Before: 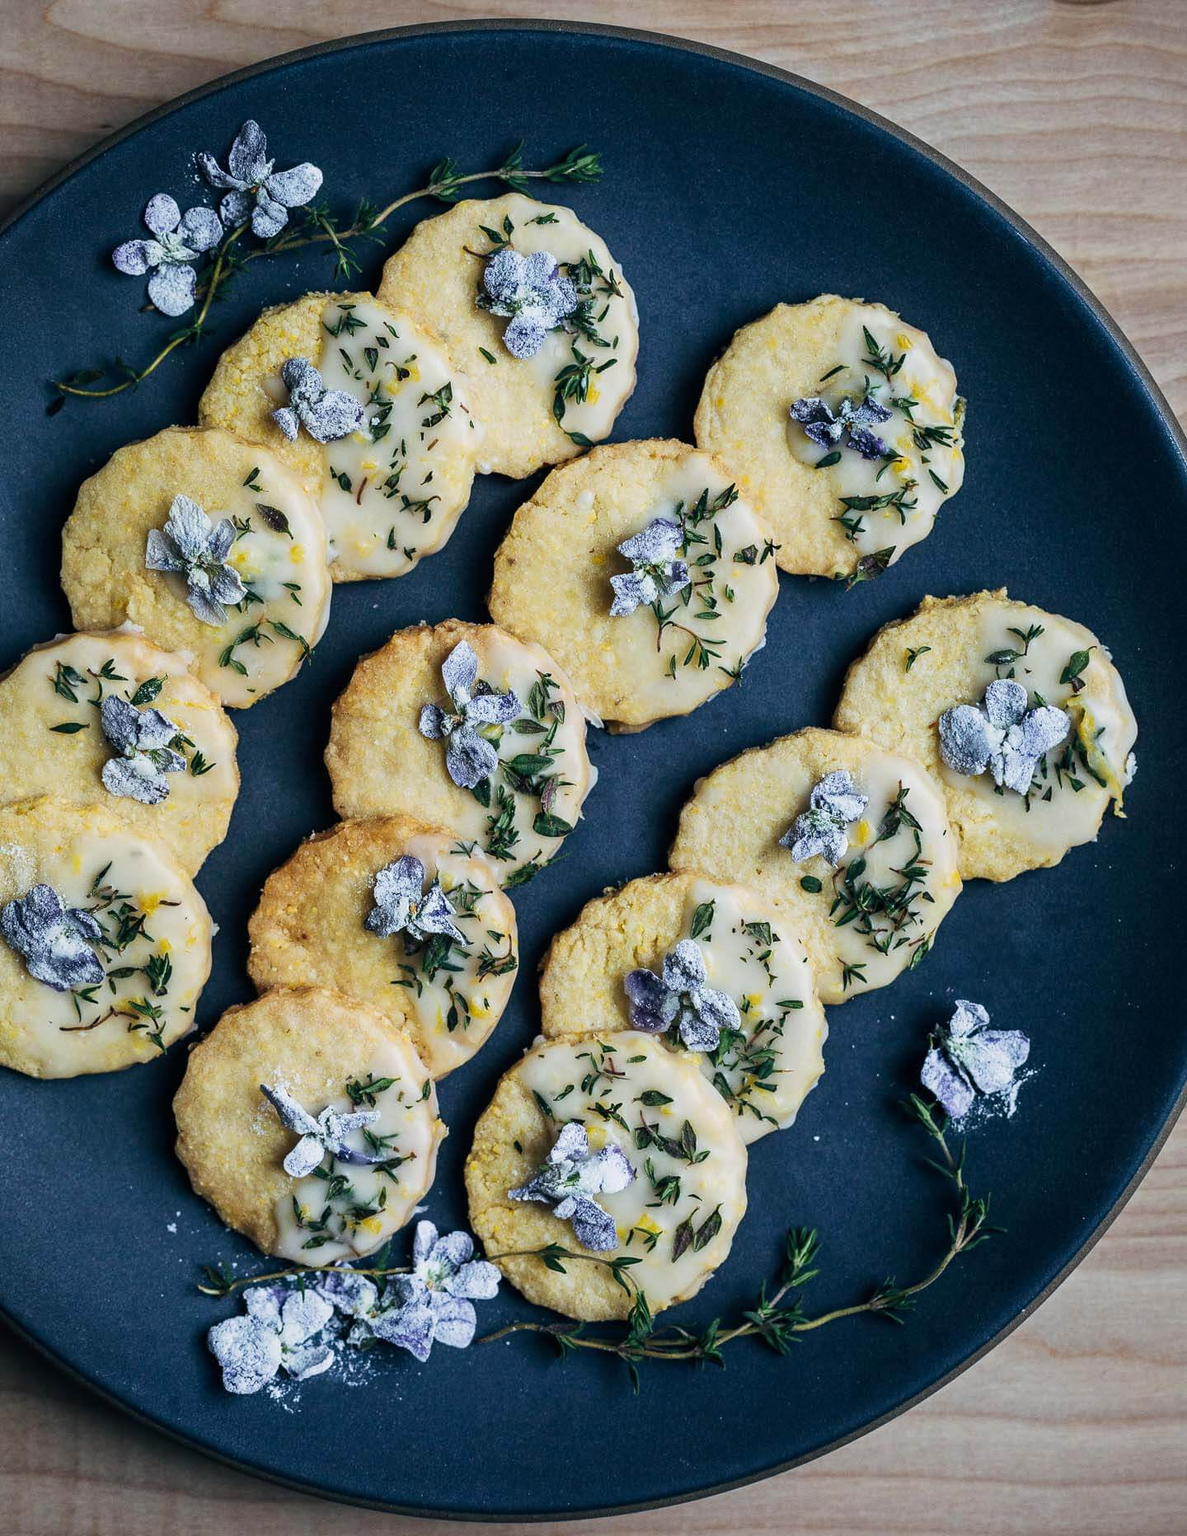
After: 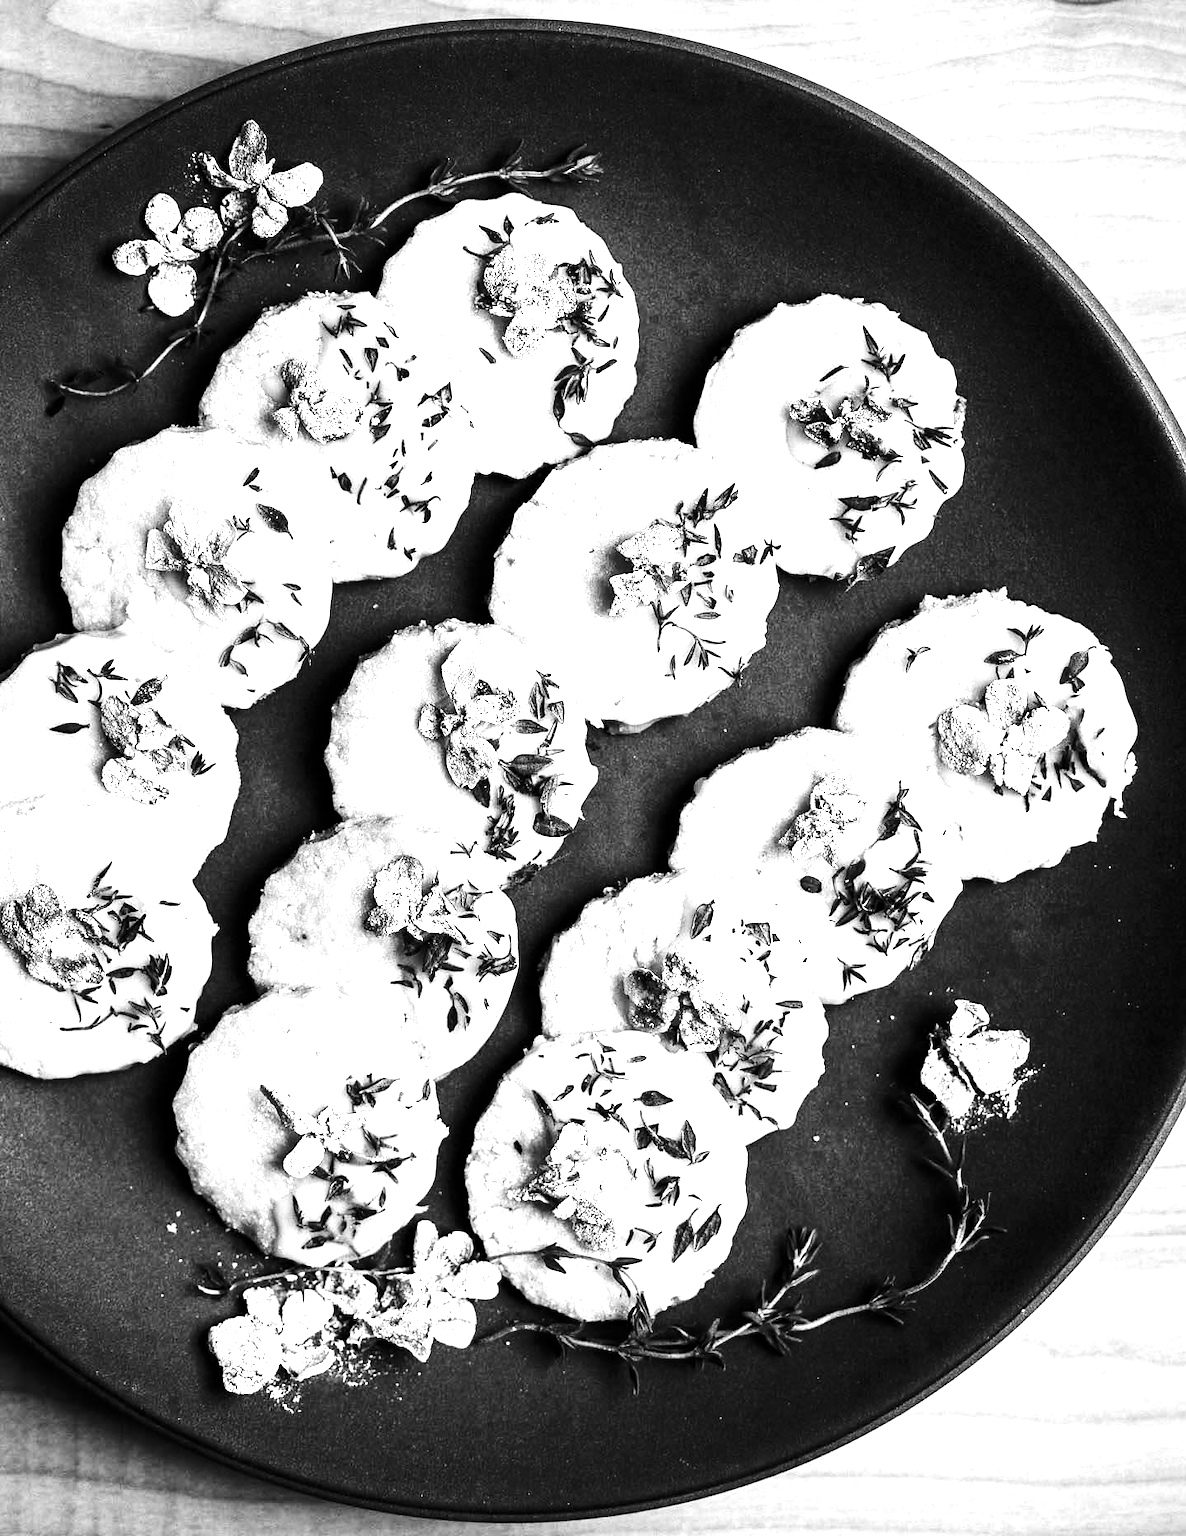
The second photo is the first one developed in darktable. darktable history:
contrast brightness saturation: contrast 0.19, brightness -0.11, saturation 0.21
exposure: black level correction 0.001, exposure 1.398 EV, compensate exposure bias true, compensate highlight preservation false
monochrome: size 3.1
tone equalizer: -8 EV -0.417 EV, -7 EV -0.389 EV, -6 EV -0.333 EV, -5 EV -0.222 EV, -3 EV 0.222 EV, -2 EV 0.333 EV, -1 EV 0.389 EV, +0 EV 0.417 EV, edges refinement/feathering 500, mask exposure compensation -1.57 EV, preserve details no
color balance rgb: linear chroma grading › global chroma 15%, perceptual saturation grading › global saturation 30%
